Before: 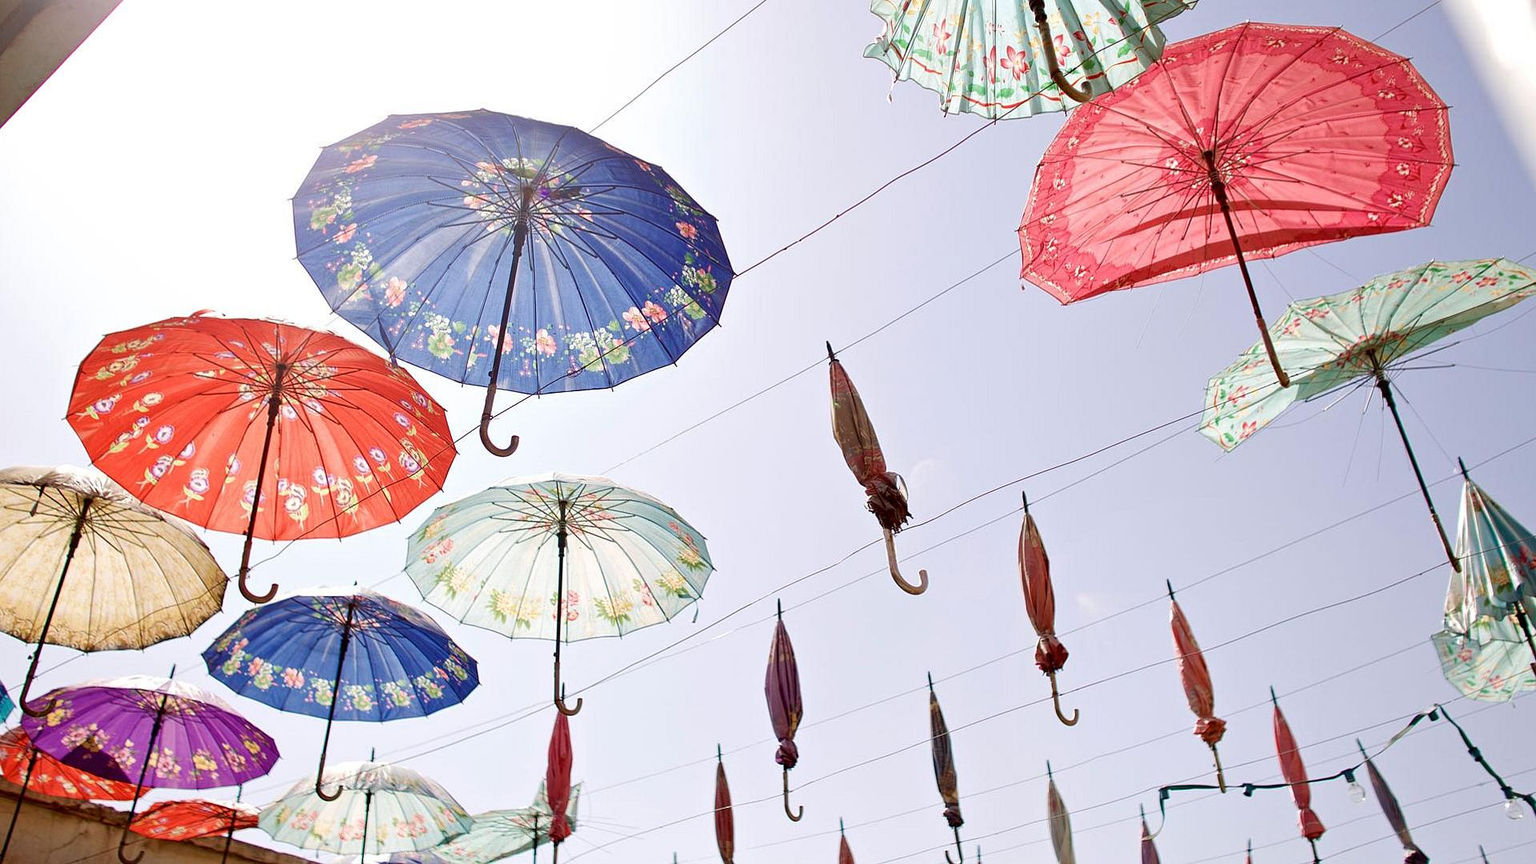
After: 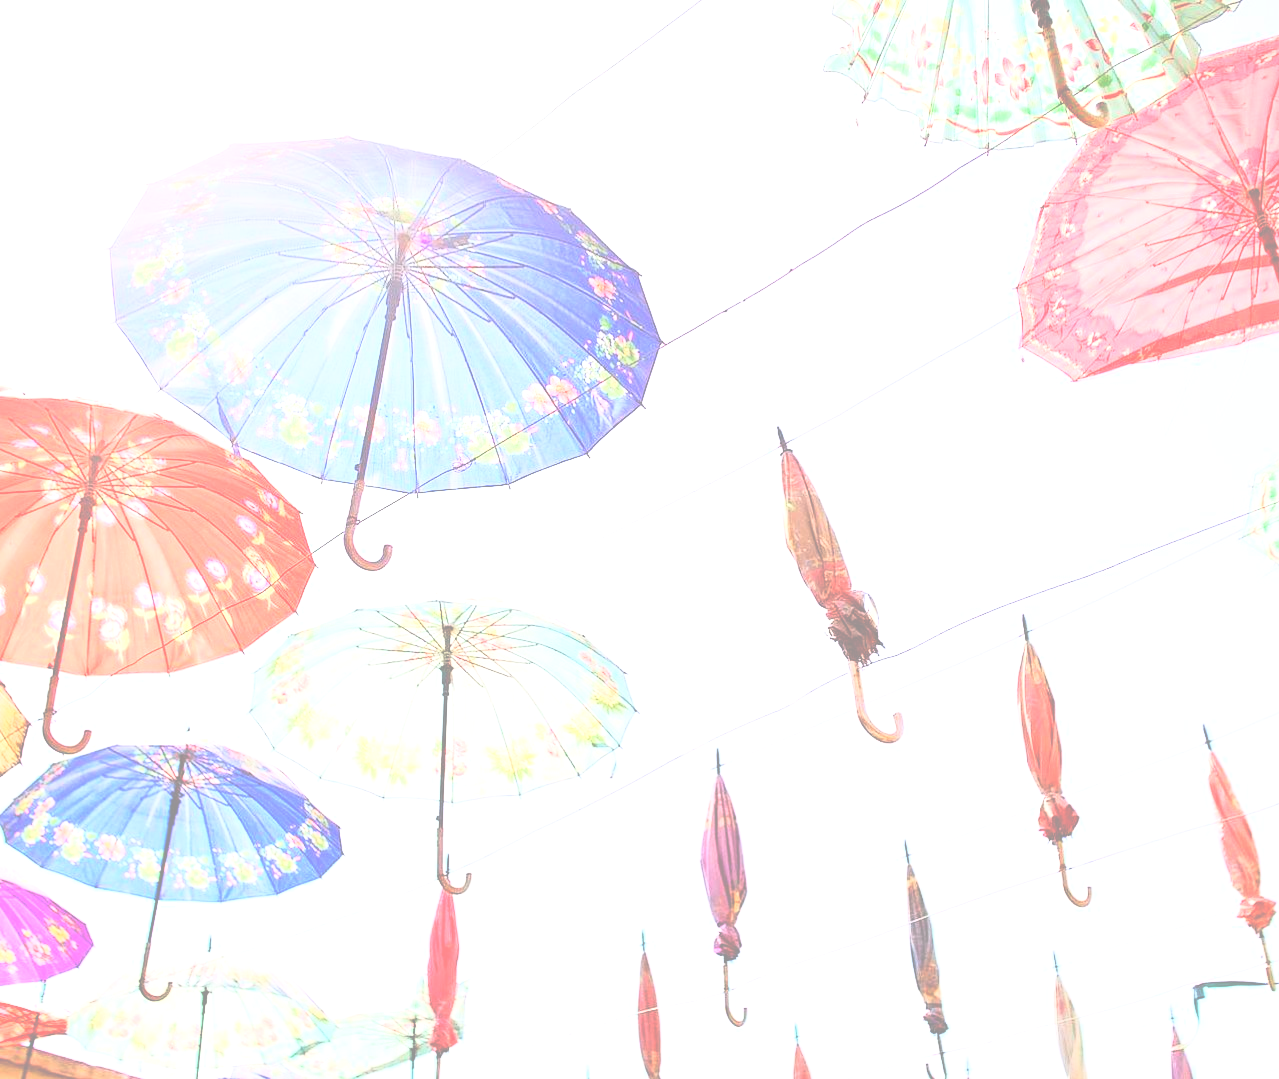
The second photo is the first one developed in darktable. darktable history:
exposure: black level correction -0.071, exposure 0.5 EV, compensate highlight preservation false
crop and rotate: left 13.342%, right 19.991%
color balance rgb: perceptual saturation grading › global saturation 25%, perceptual saturation grading › highlights -50%, perceptual saturation grading › shadows 30%, perceptual brilliance grading › global brilliance 12%, global vibrance 20%
base curve: curves: ch0 [(0, 0) (0.018, 0.026) (0.143, 0.37) (0.33, 0.731) (0.458, 0.853) (0.735, 0.965) (0.905, 0.986) (1, 1)]
